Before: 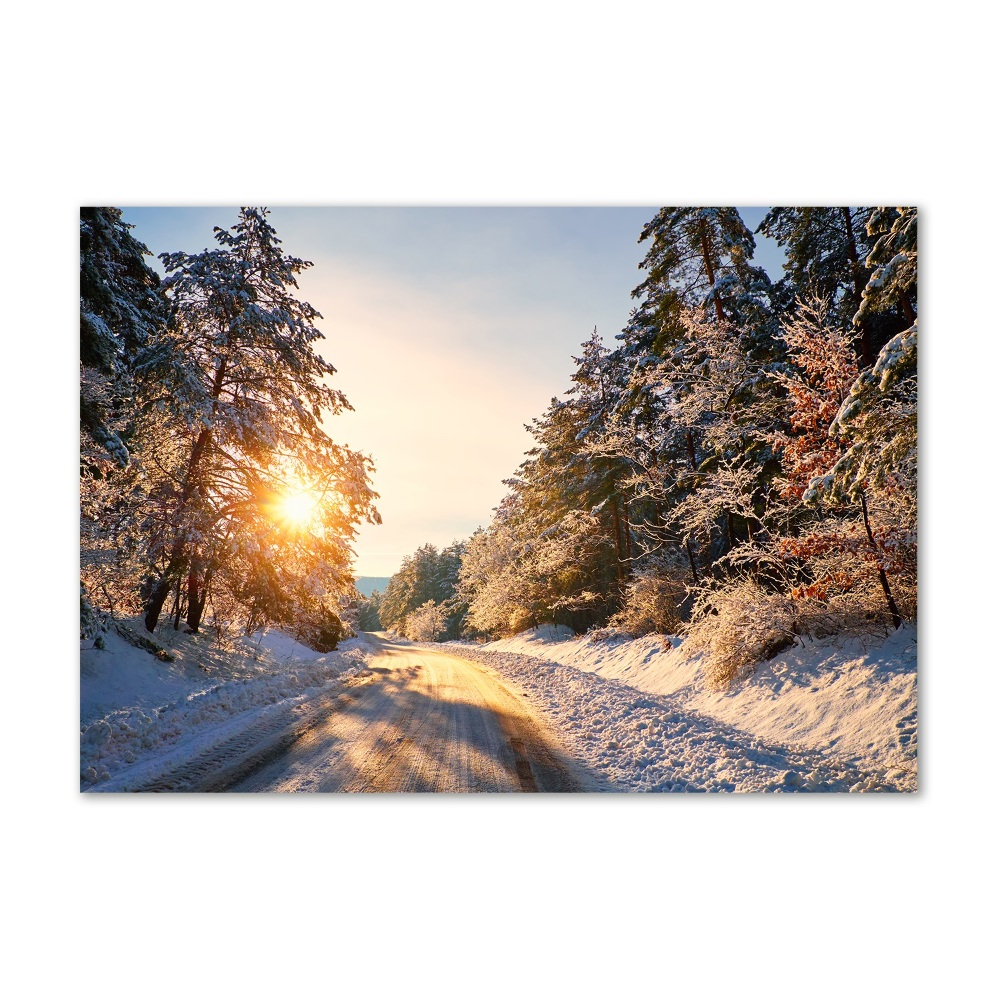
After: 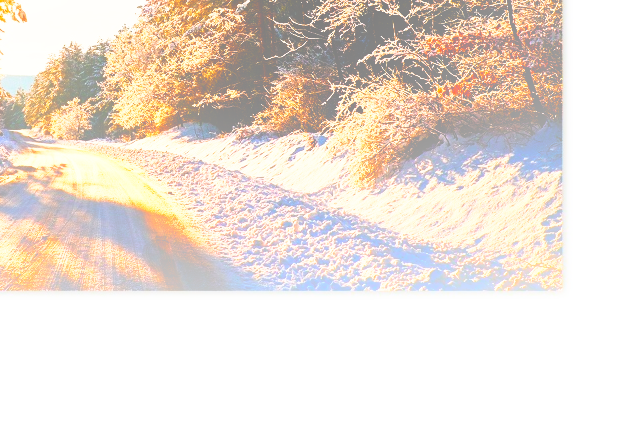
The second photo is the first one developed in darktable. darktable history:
exposure: exposure -1 EV, compensate highlight preservation false
base curve: curves: ch0 [(0, 0) (0.007, 0.004) (0.027, 0.03) (0.046, 0.07) (0.207, 0.54) (0.442, 0.872) (0.673, 0.972) (1, 1)], preserve colors none
crop and rotate: left 35.509%, top 50.238%, bottom 4.934%
bloom: size 38%, threshold 95%, strength 30%
tone equalizer: -8 EV -1.08 EV, -7 EV -1.01 EV, -6 EV -0.867 EV, -5 EV -0.578 EV, -3 EV 0.578 EV, -2 EV 0.867 EV, -1 EV 1.01 EV, +0 EV 1.08 EV, edges refinement/feathering 500, mask exposure compensation -1.57 EV, preserve details no
contrast brightness saturation: contrast 0.04, saturation 0.07
shadows and highlights: shadows 60, soften with gaussian
